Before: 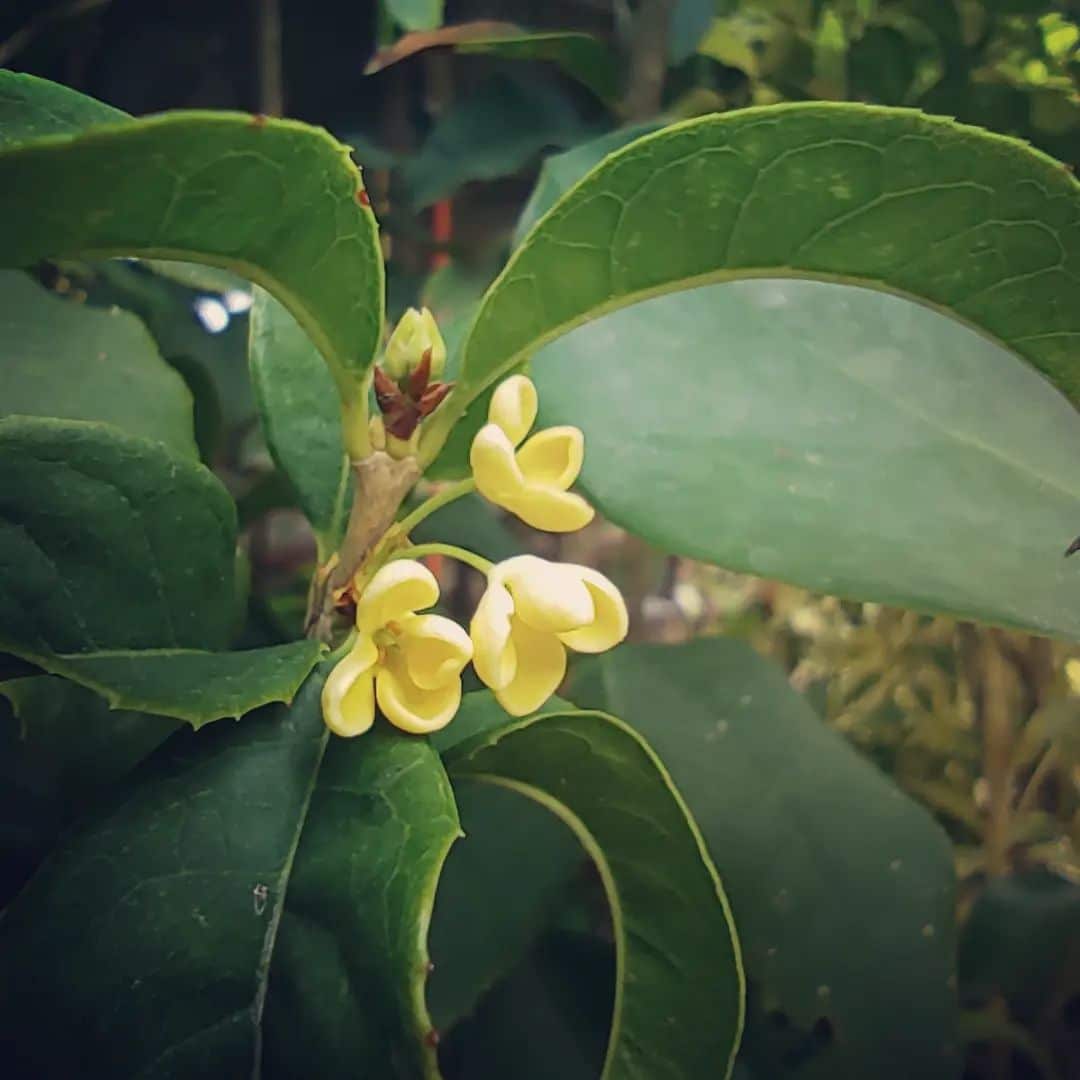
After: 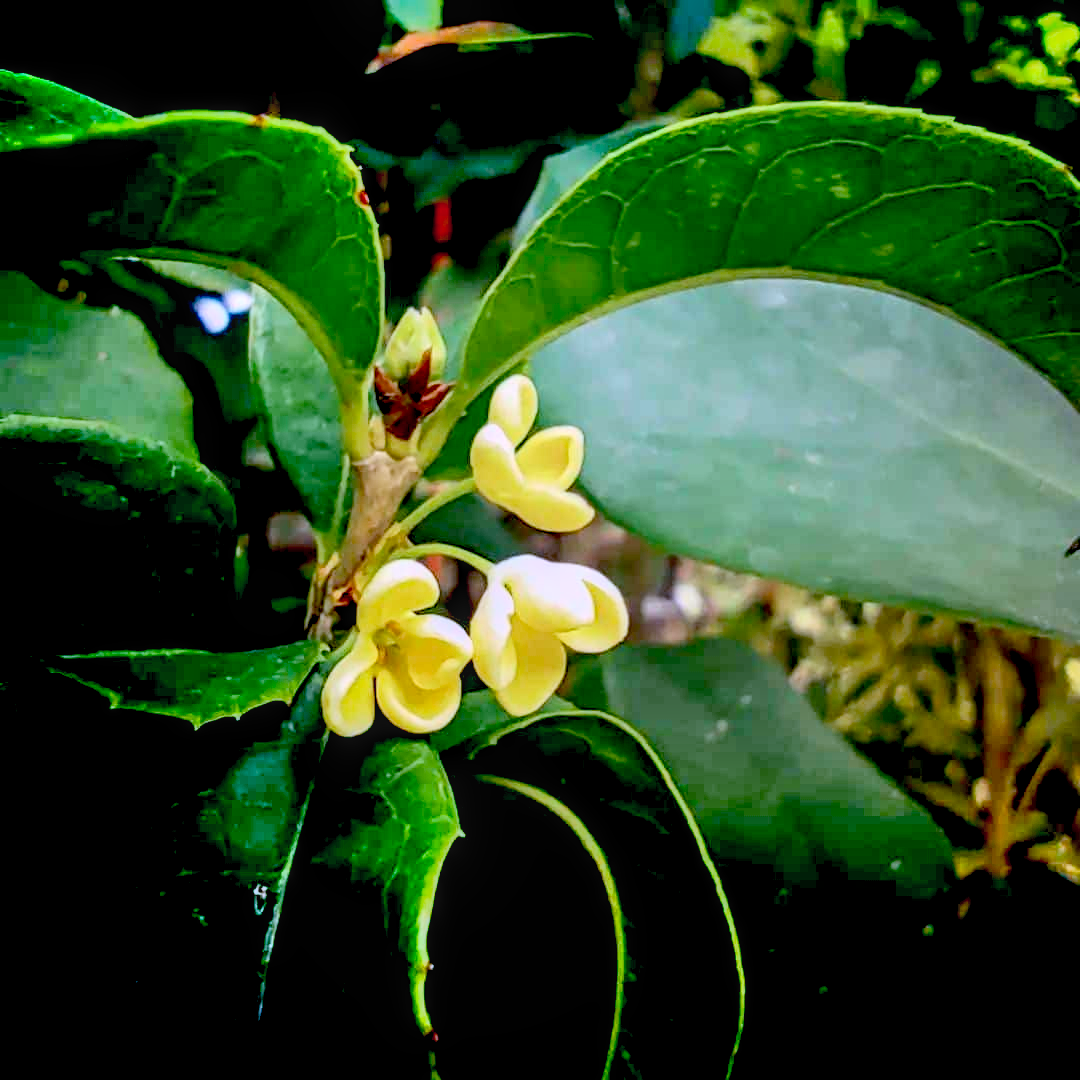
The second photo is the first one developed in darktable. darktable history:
exposure: black level correction 0.056, exposure -0.031 EV, compensate highlight preservation false
color calibration: illuminant as shot in camera, x 0.379, y 0.397, temperature 4138.49 K
tone equalizer: mask exposure compensation -0.501 EV
contrast brightness saturation: contrast 0.2, brightness 0.156, saturation 0.221
local contrast: on, module defaults
shadows and highlights: low approximation 0.01, soften with gaussian
